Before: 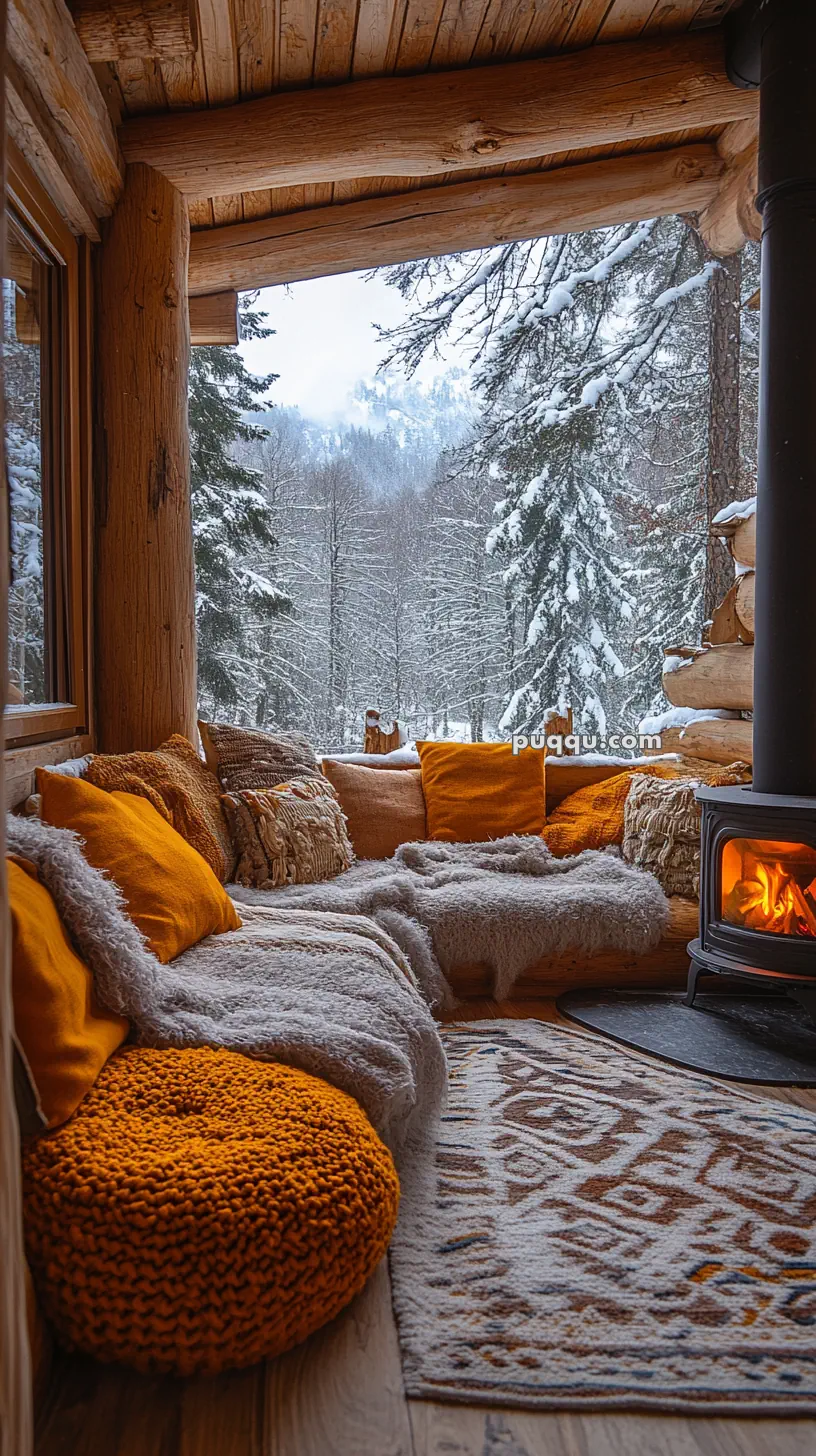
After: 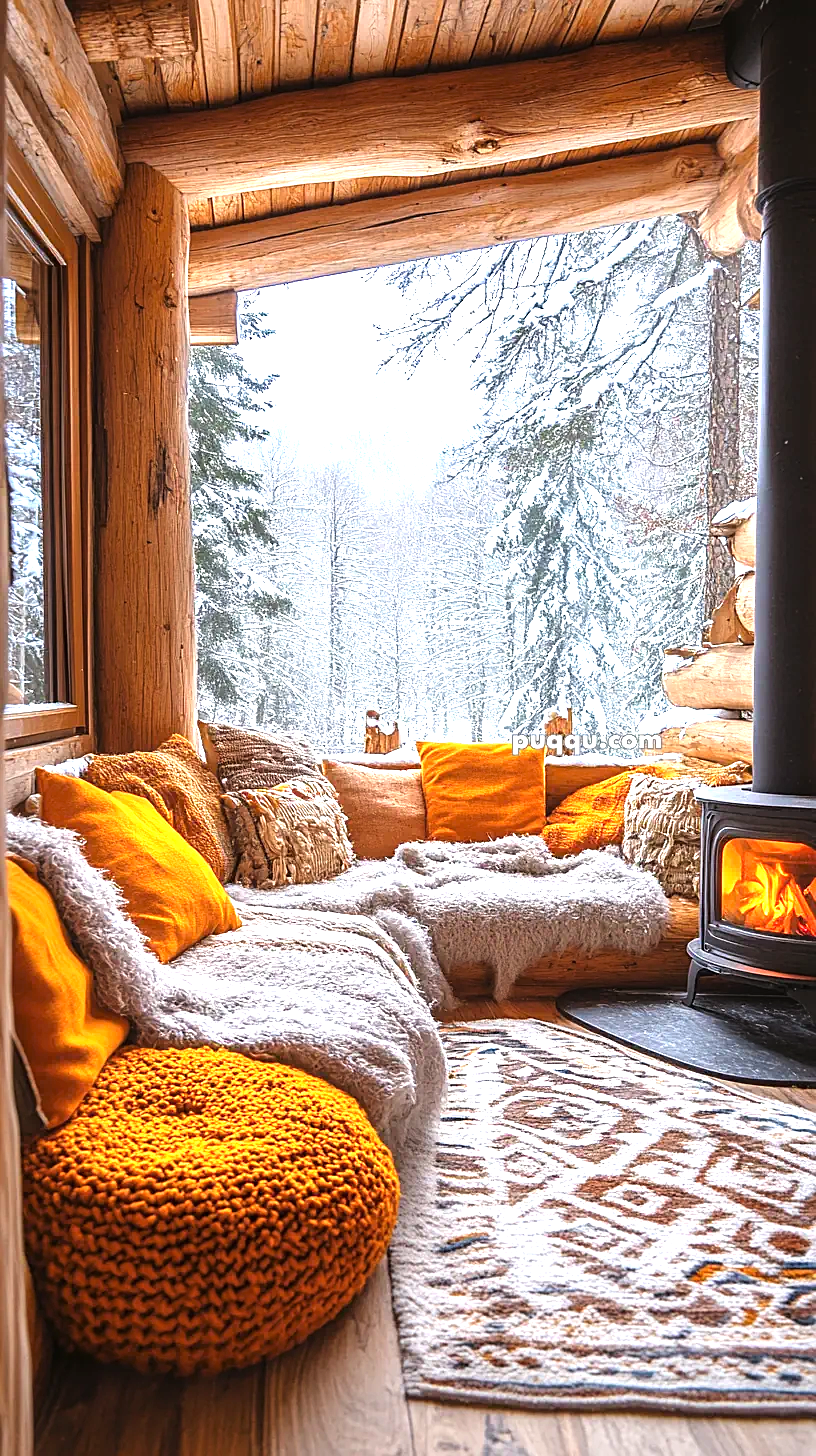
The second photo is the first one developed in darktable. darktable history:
tone equalizer: -8 EV -0.786 EV, -7 EV -0.675 EV, -6 EV -0.594 EV, -5 EV -0.419 EV, -3 EV 0.403 EV, -2 EV 0.6 EV, -1 EV 0.684 EV, +0 EV 0.776 EV
exposure: black level correction 0, exposure 1.199 EV, compensate exposure bias true, compensate highlight preservation false
sharpen: amount 0.202
